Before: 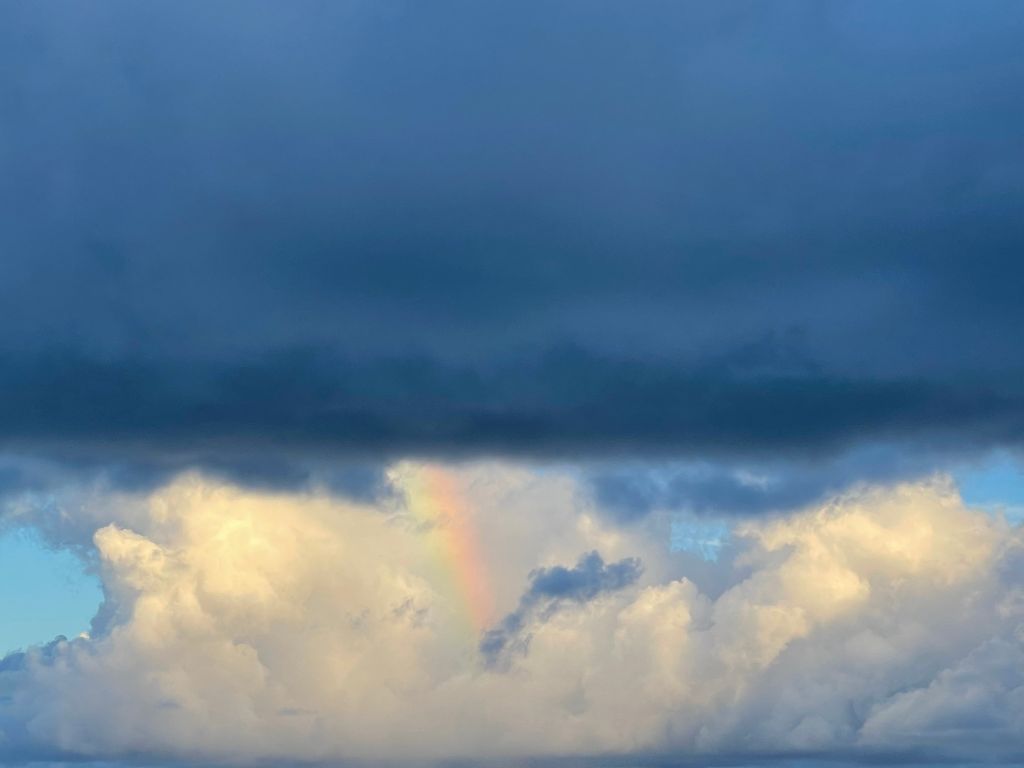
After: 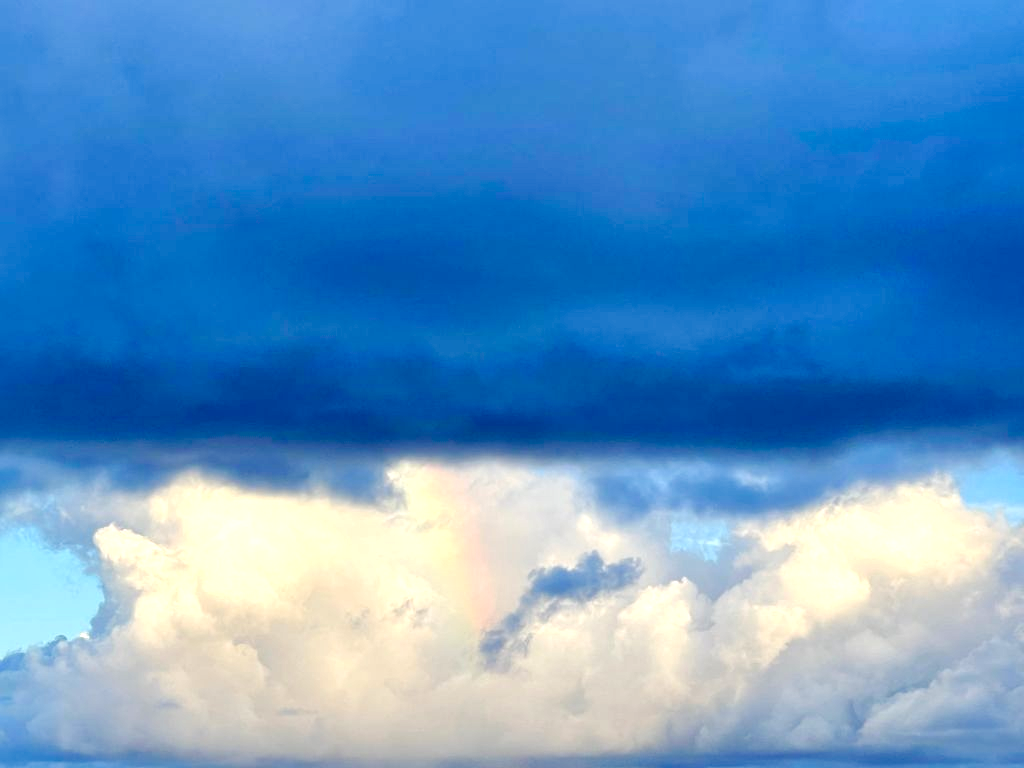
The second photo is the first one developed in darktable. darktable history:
local contrast: mode bilateral grid, contrast 20, coarseness 51, detail 129%, midtone range 0.2
color balance rgb: shadows lift › luminance -22.024%, shadows lift › chroma 8.802%, shadows lift › hue 283.72°, perceptual saturation grading › global saturation -0.145%, perceptual saturation grading › highlights -29.014%, perceptual saturation grading › mid-tones 29.687%, perceptual saturation grading › shadows 59.031%, global vibrance 30.358%
exposure: black level correction 0, exposure 0.693 EV, compensate highlight preservation false
